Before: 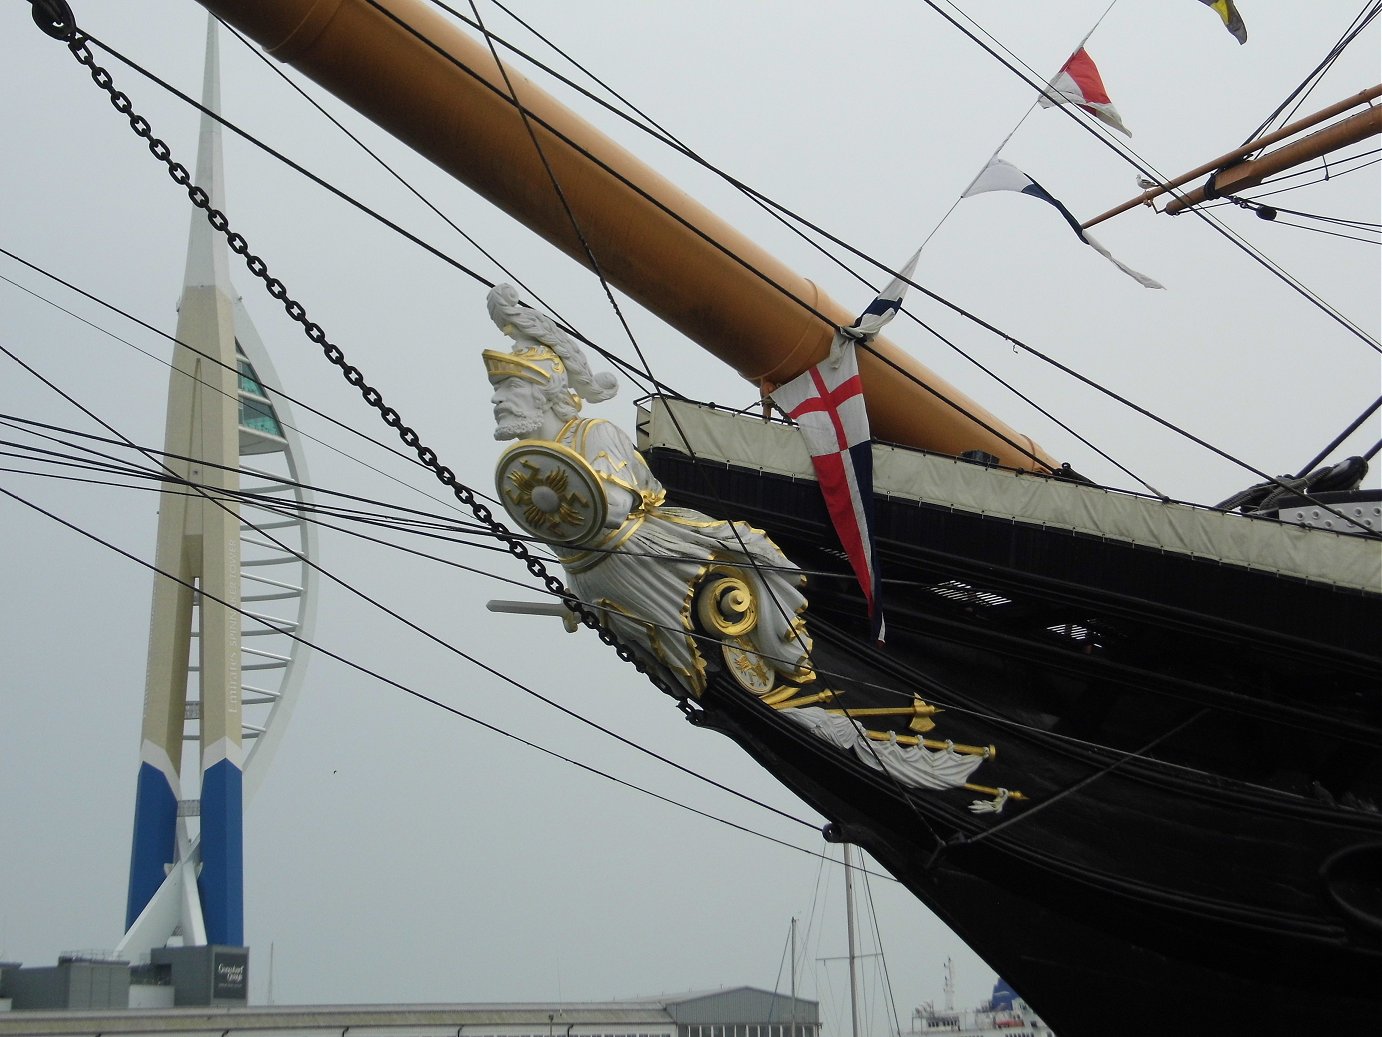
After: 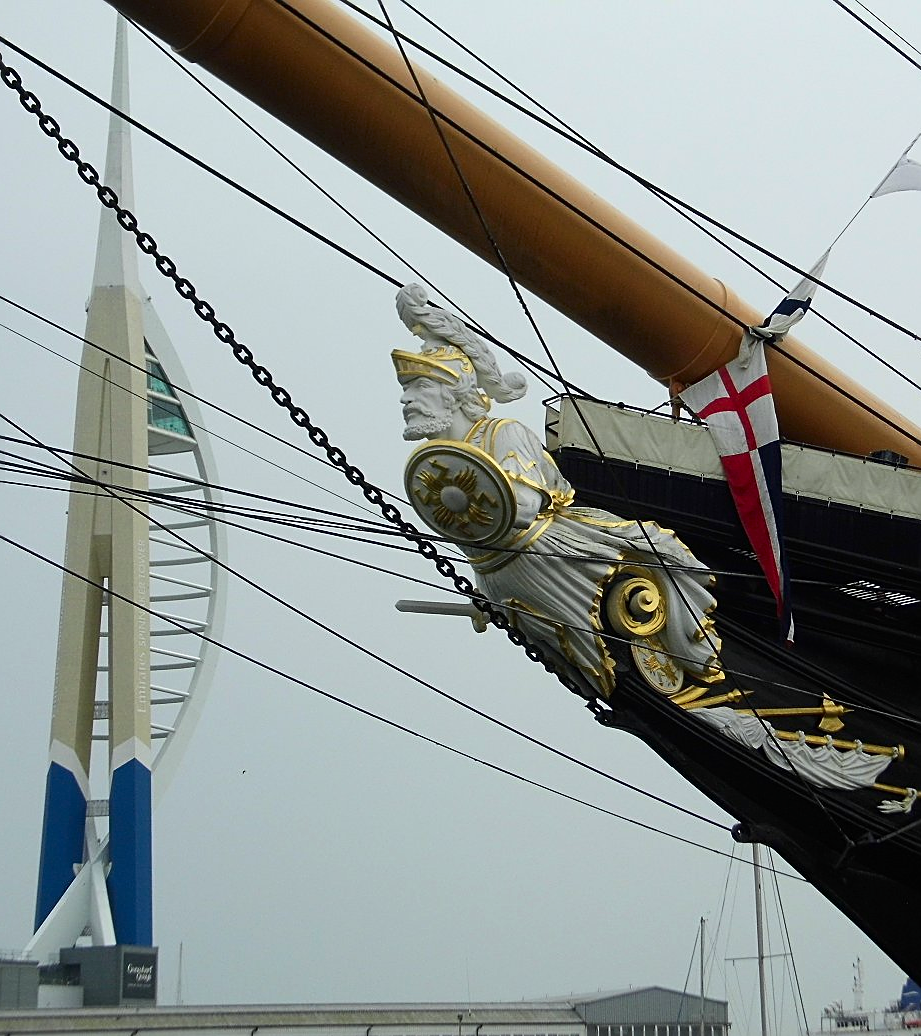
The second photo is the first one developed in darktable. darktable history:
sharpen: on, module defaults
crop and rotate: left 6.617%, right 26.717%
white balance: red 0.978, blue 0.999
contrast brightness saturation: contrast 0.15, brightness -0.01, saturation 0.1
